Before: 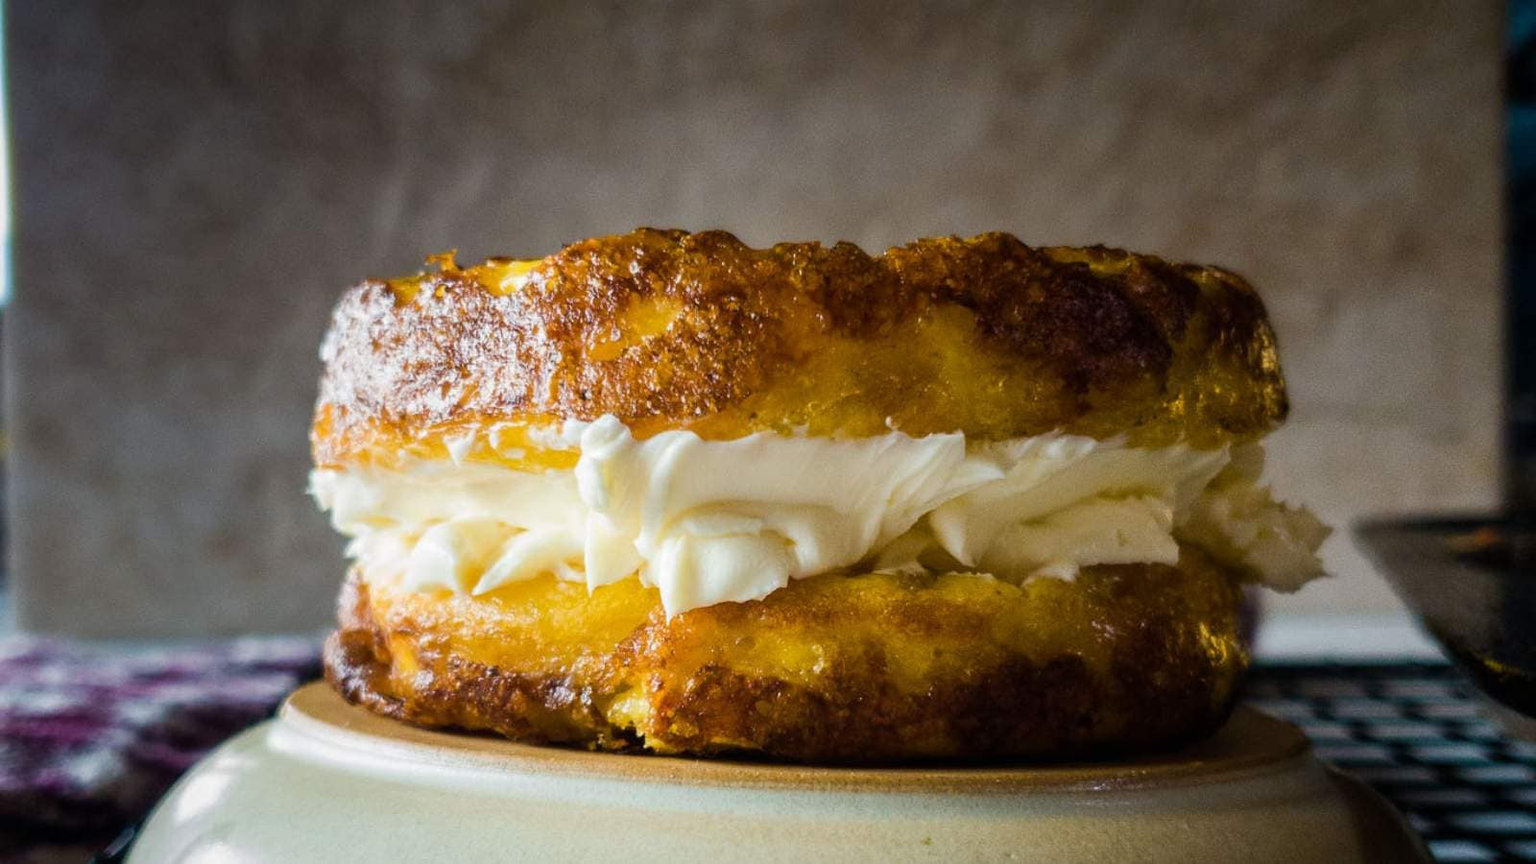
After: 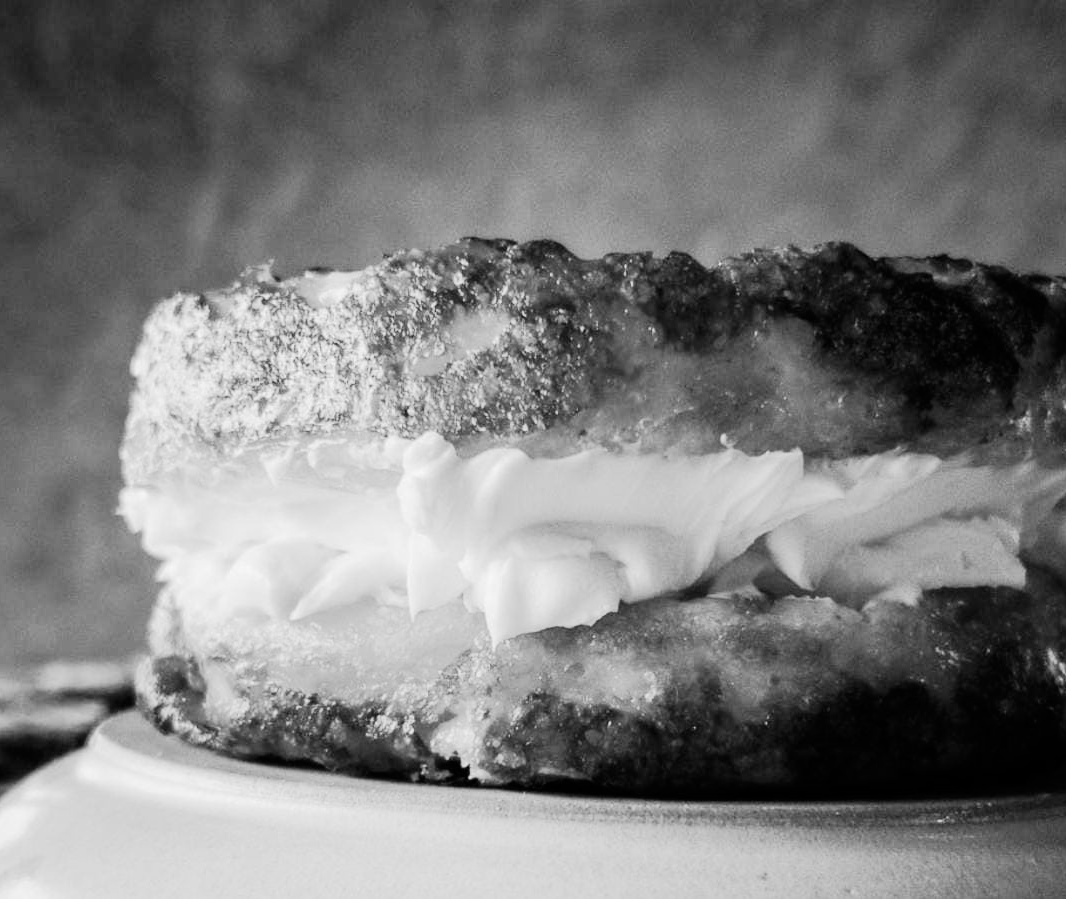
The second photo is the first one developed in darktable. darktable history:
tone curve: curves: ch0 [(0, 0) (0.037, 0.011) (0.135, 0.093) (0.266, 0.281) (0.461, 0.555) (0.581, 0.716) (0.675, 0.793) (0.767, 0.849) (0.91, 0.924) (1, 0.979)]; ch1 [(0, 0) (0.292, 0.278) (0.431, 0.418) (0.493, 0.479) (0.506, 0.5) (0.532, 0.537) (0.562, 0.581) (0.641, 0.663) (0.754, 0.76) (1, 1)]; ch2 [(0, 0) (0.294, 0.3) (0.361, 0.372) (0.429, 0.445) (0.478, 0.486) (0.502, 0.498) (0.518, 0.522) (0.531, 0.549) (0.561, 0.59) (0.64, 0.655) (0.693, 0.706) (0.845, 0.833) (1, 0.951)], color space Lab, independent channels, preserve colors none
crop and rotate: left 12.673%, right 20.66%
monochrome: on, module defaults
